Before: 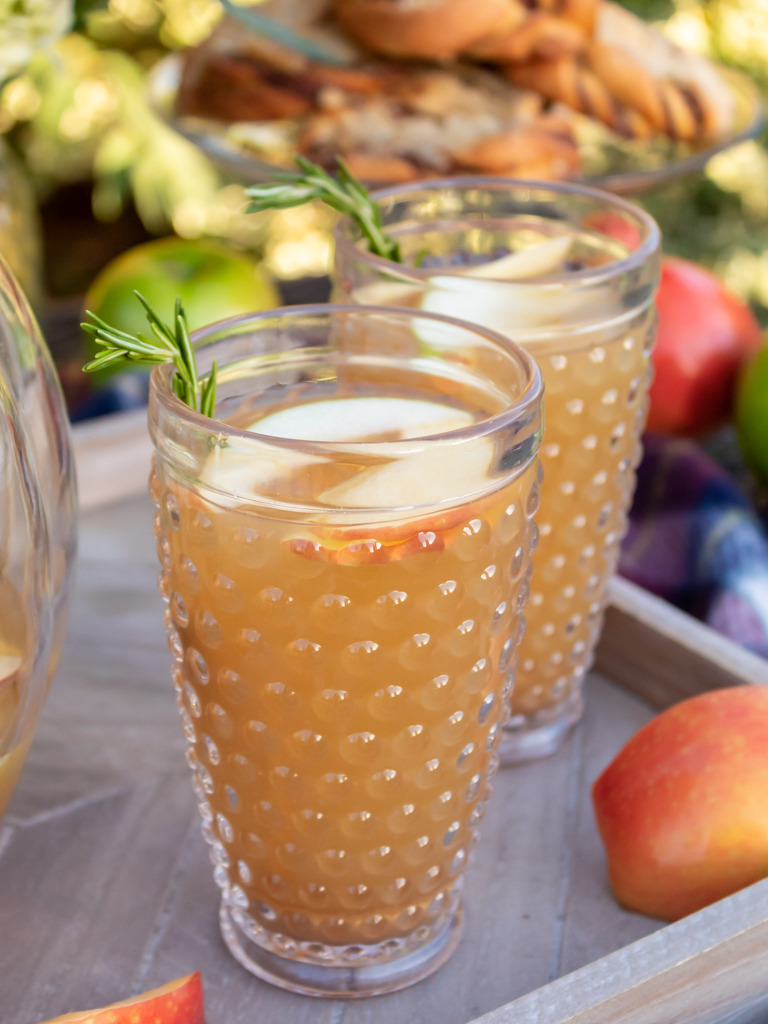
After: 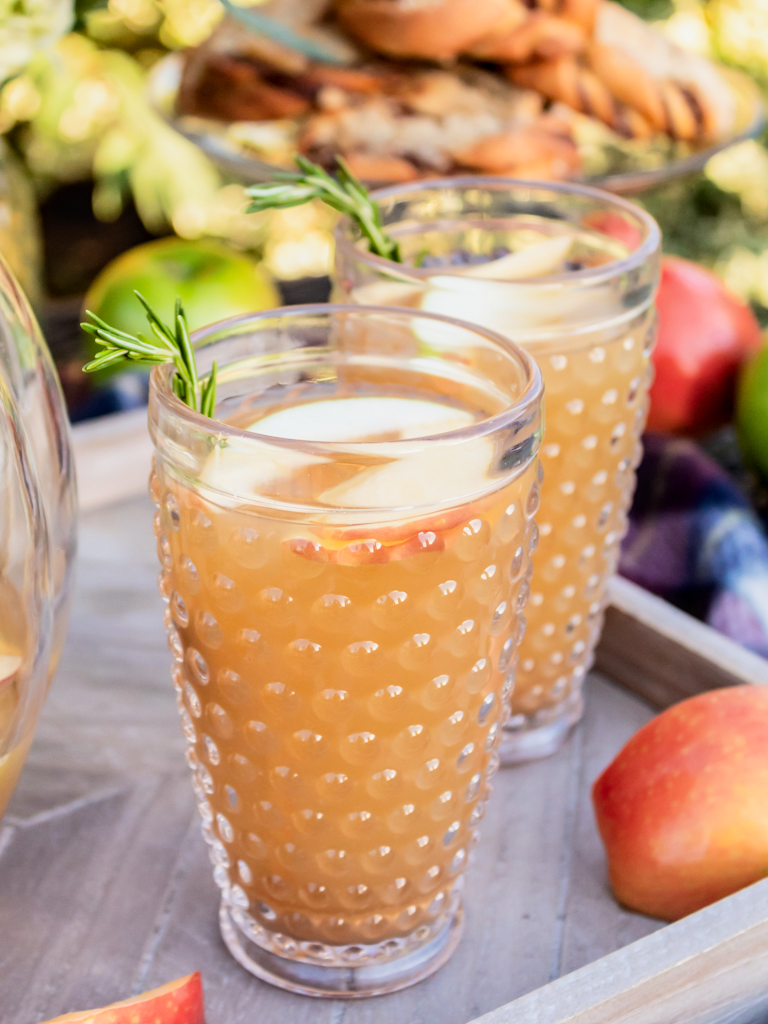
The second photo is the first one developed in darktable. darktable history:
exposure: black level correction 0.001, exposure 0.5 EV, compensate exposure bias true, compensate highlight preservation false
local contrast: on, module defaults
filmic rgb: black relative exposure -7.5 EV, white relative exposure 5 EV, hardness 3.31, contrast 1.3, contrast in shadows safe
